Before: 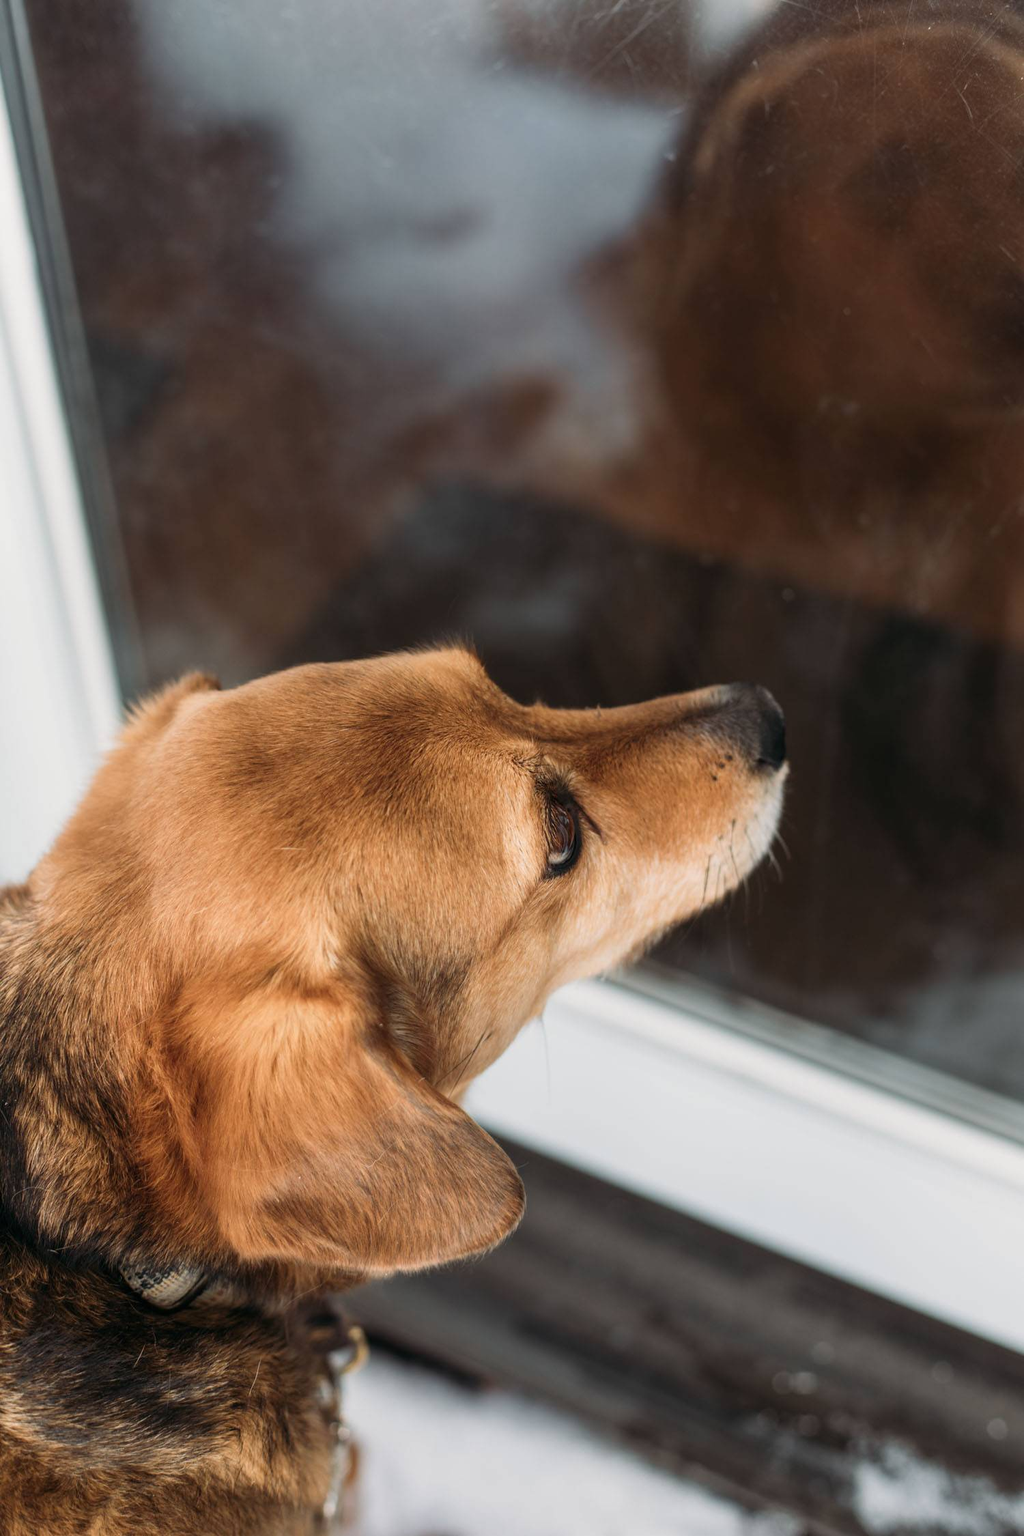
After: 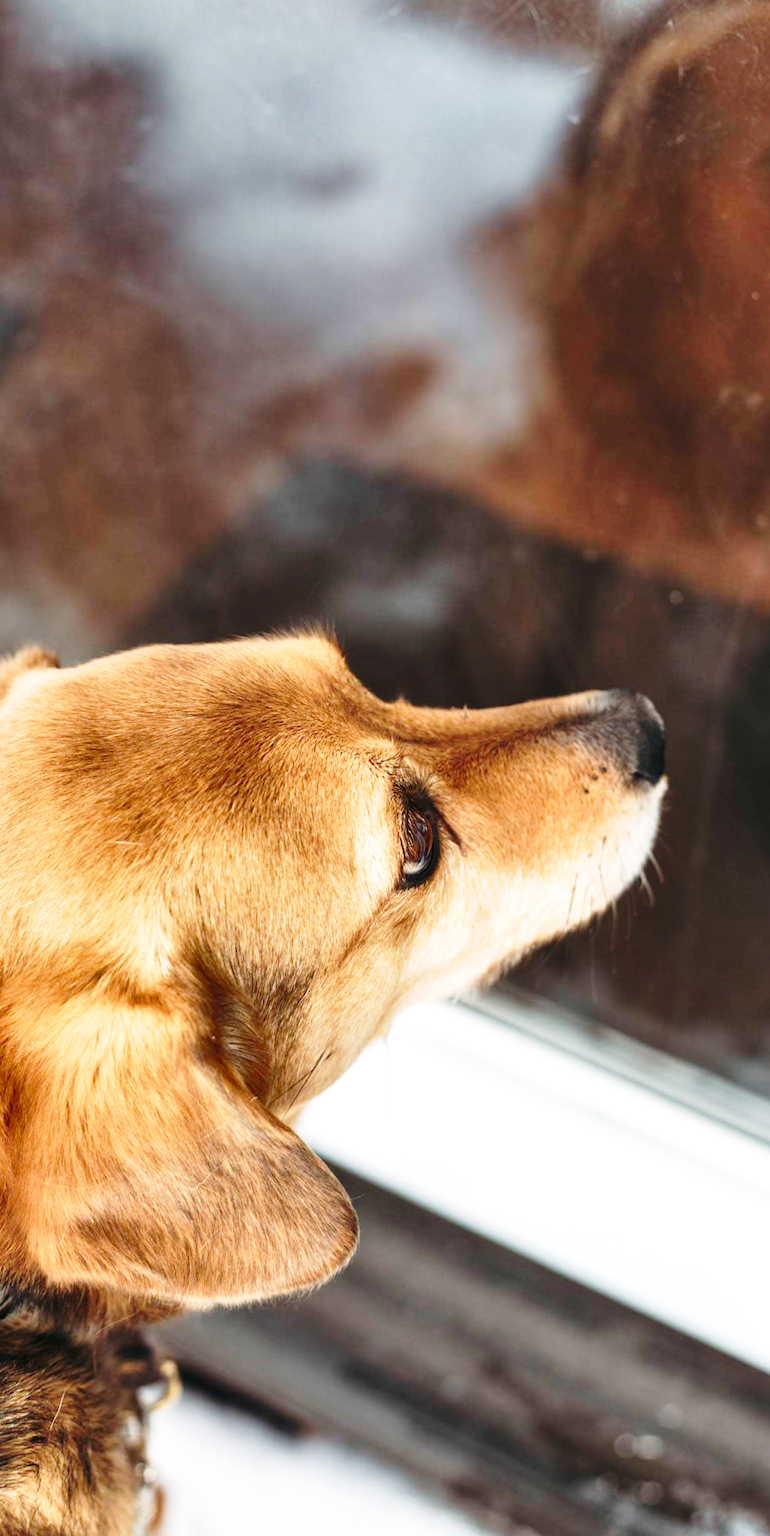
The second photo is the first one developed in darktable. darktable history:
exposure: black level correction 0, exposure 0.5 EV, compensate highlight preservation false
crop and rotate: angle -3.01°, left 14.05%, top 0.03%, right 10.728%, bottom 0.021%
base curve: curves: ch0 [(0, 0) (0.028, 0.03) (0.121, 0.232) (0.46, 0.748) (0.859, 0.968) (1, 1)], preserve colors none
shadows and highlights: soften with gaussian
